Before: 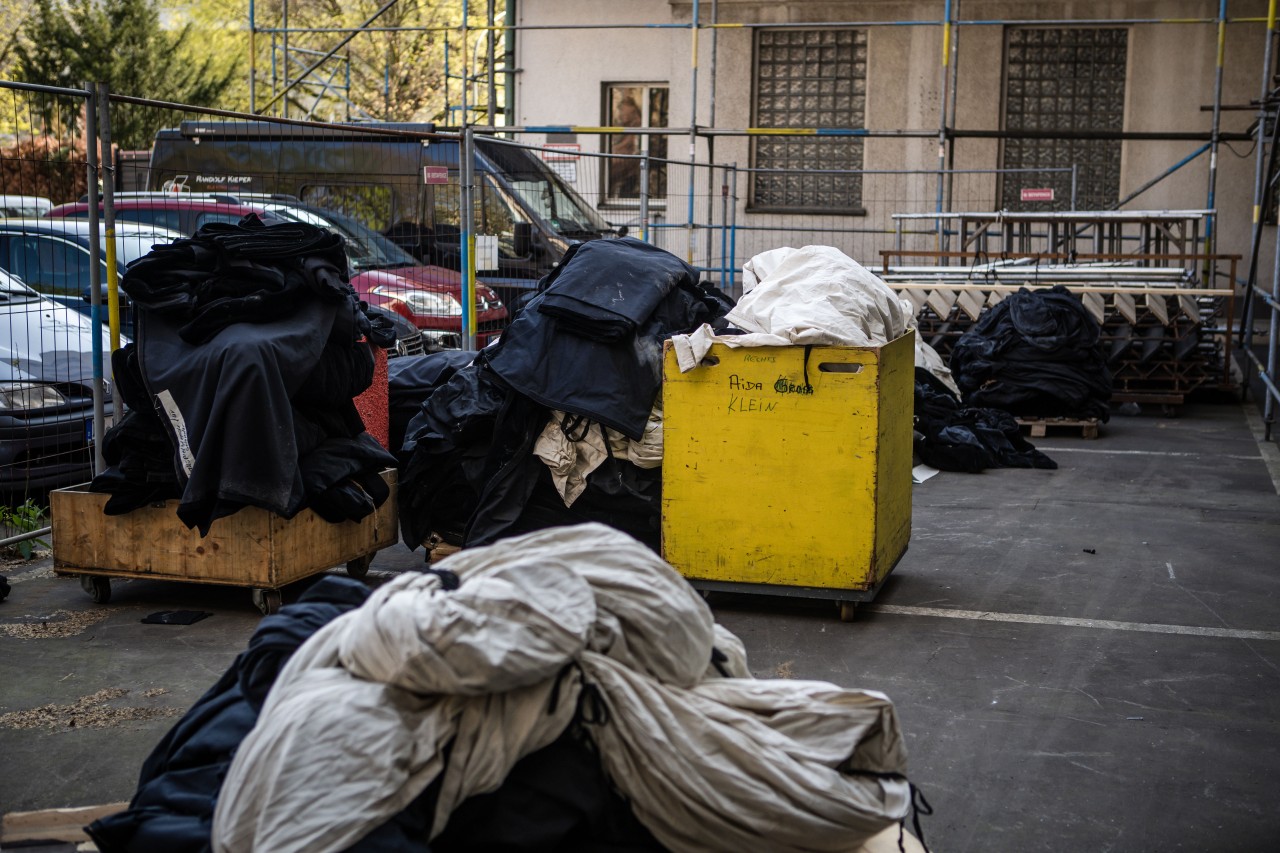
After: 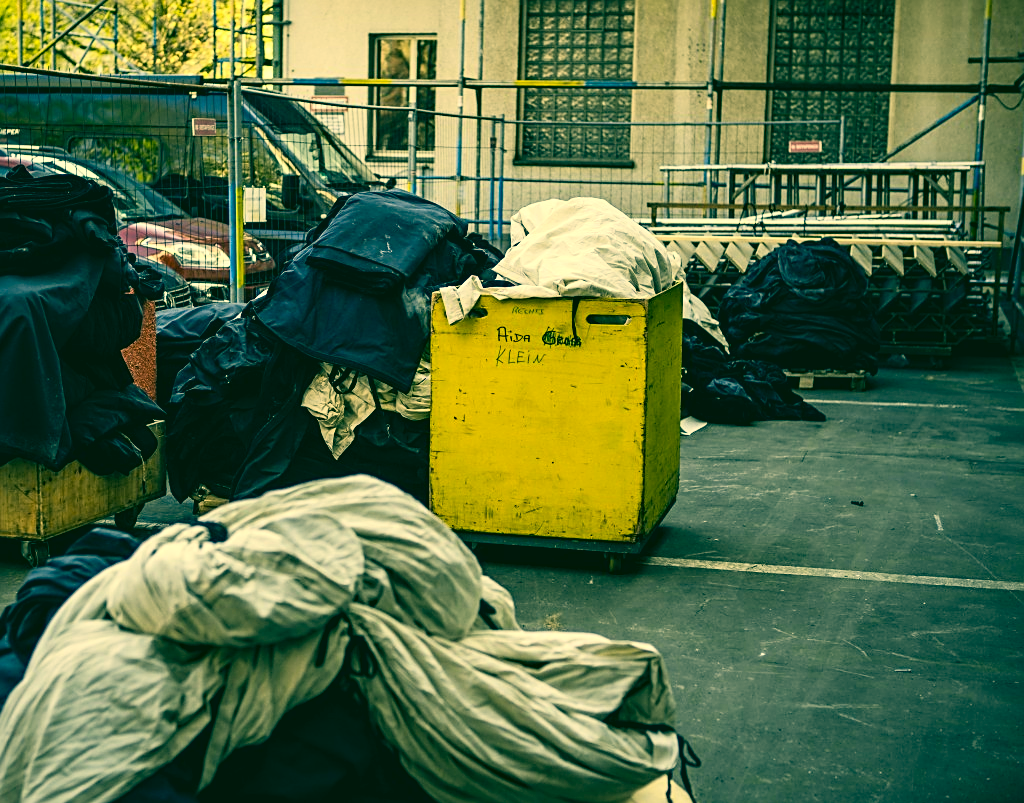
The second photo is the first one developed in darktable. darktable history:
crop and rotate: left 18.141%, top 5.852%, right 1.849%
color correction: highlights a* 1.77, highlights b* 34.41, shadows a* -37.06, shadows b* -5.32
contrast equalizer: y [[0.535, 0.543, 0.548, 0.548, 0.542, 0.532], [0.5 ×6], [0.5 ×6], [0 ×6], [0 ×6]], mix 0.588
contrast brightness saturation: contrast 0.195, brightness 0.166, saturation 0.229
sharpen: on, module defaults
